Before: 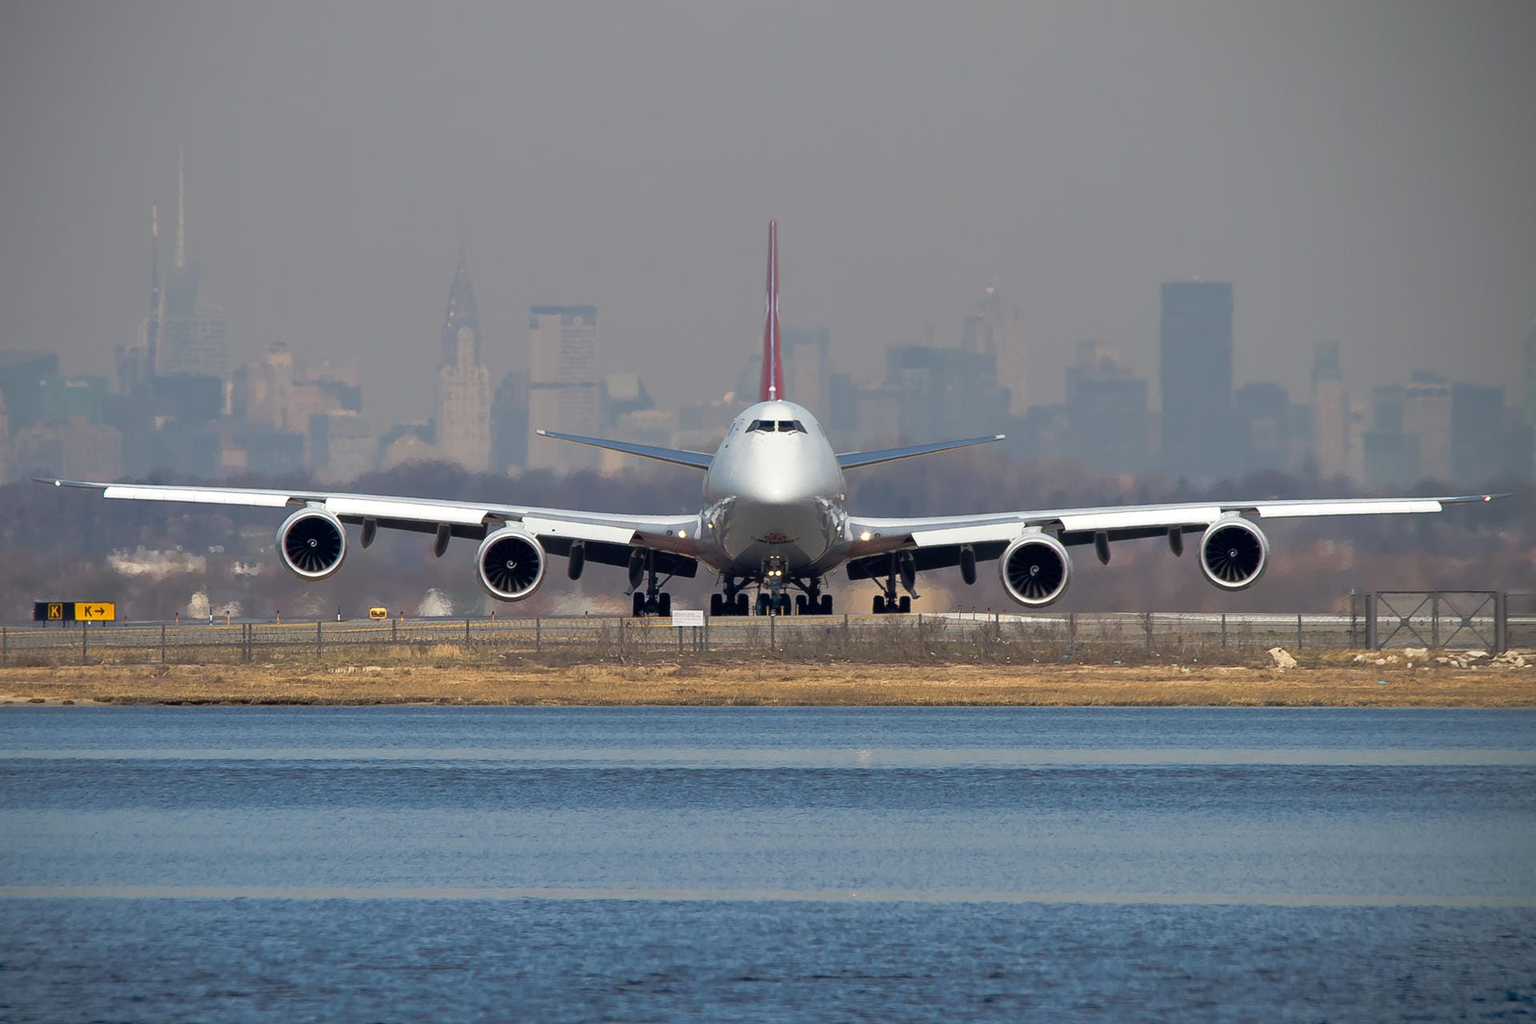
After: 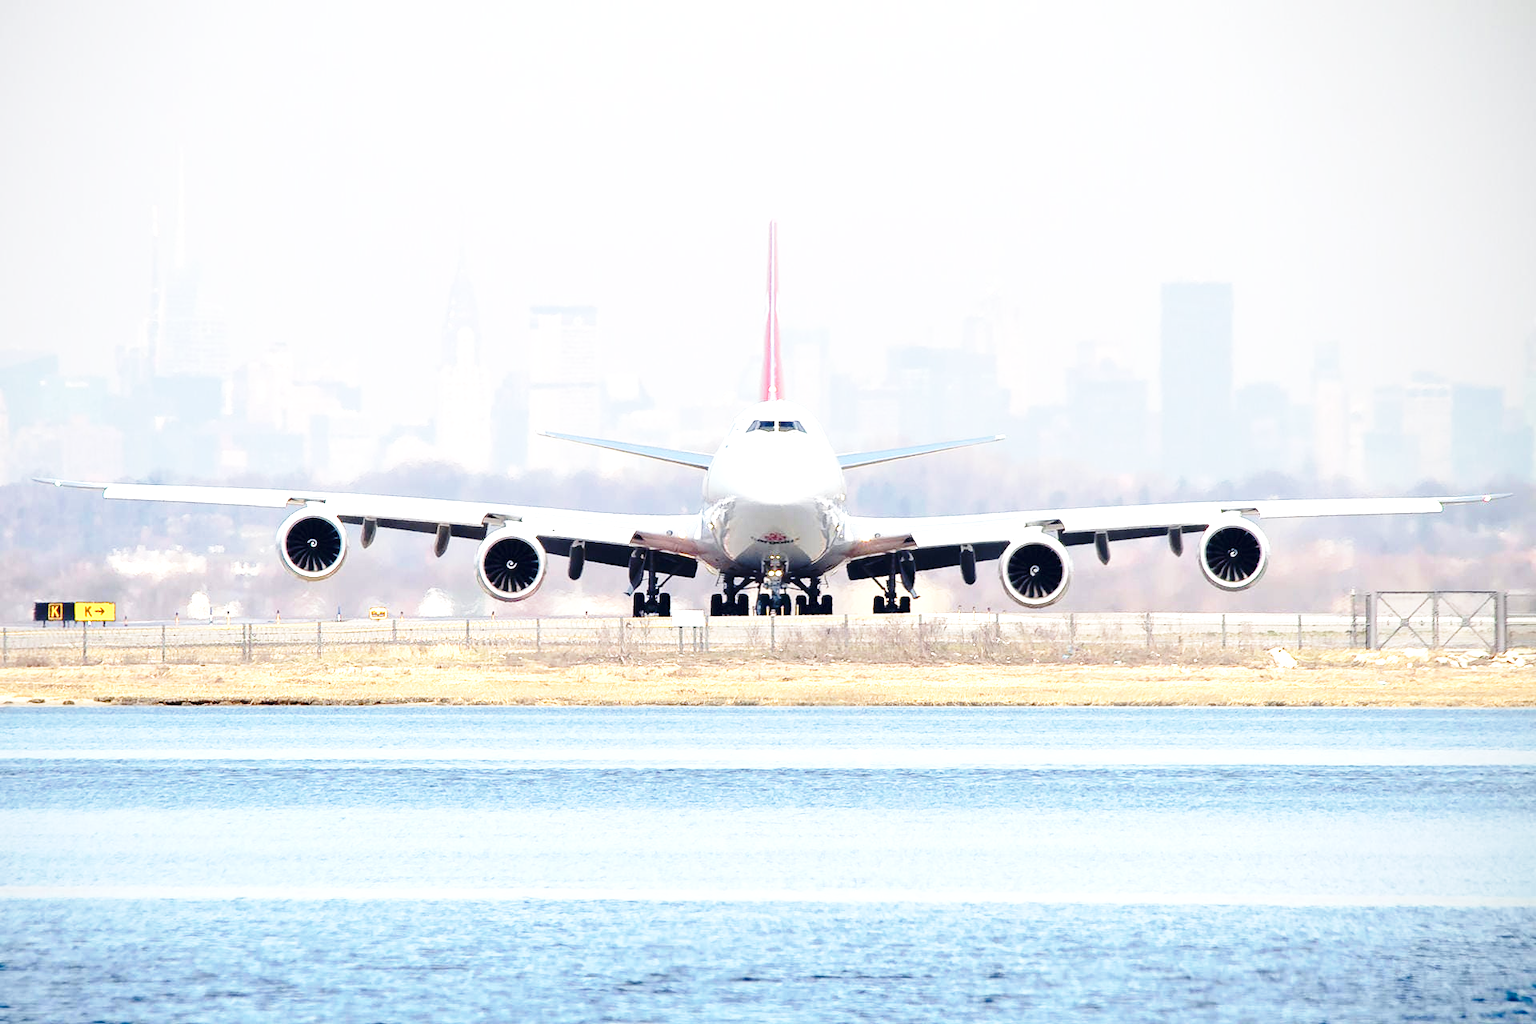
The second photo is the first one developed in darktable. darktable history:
base curve: curves: ch0 [(0, 0) (0.028, 0.03) (0.121, 0.232) (0.46, 0.748) (0.859, 0.968) (1, 1)], preserve colors none
exposure: black level correction 0, exposure 1.45 EV, compensate exposure bias true, compensate highlight preservation false
tone equalizer: -8 EV -0.417 EV, -7 EV -0.389 EV, -6 EV -0.333 EV, -5 EV -0.222 EV, -3 EV 0.222 EV, -2 EV 0.333 EV, -1 EV 0.389 EV, +0 EV 0.417 EV, edges refinement/feathering 500, mask exposure compensation -1.57 EV, preserve details no
